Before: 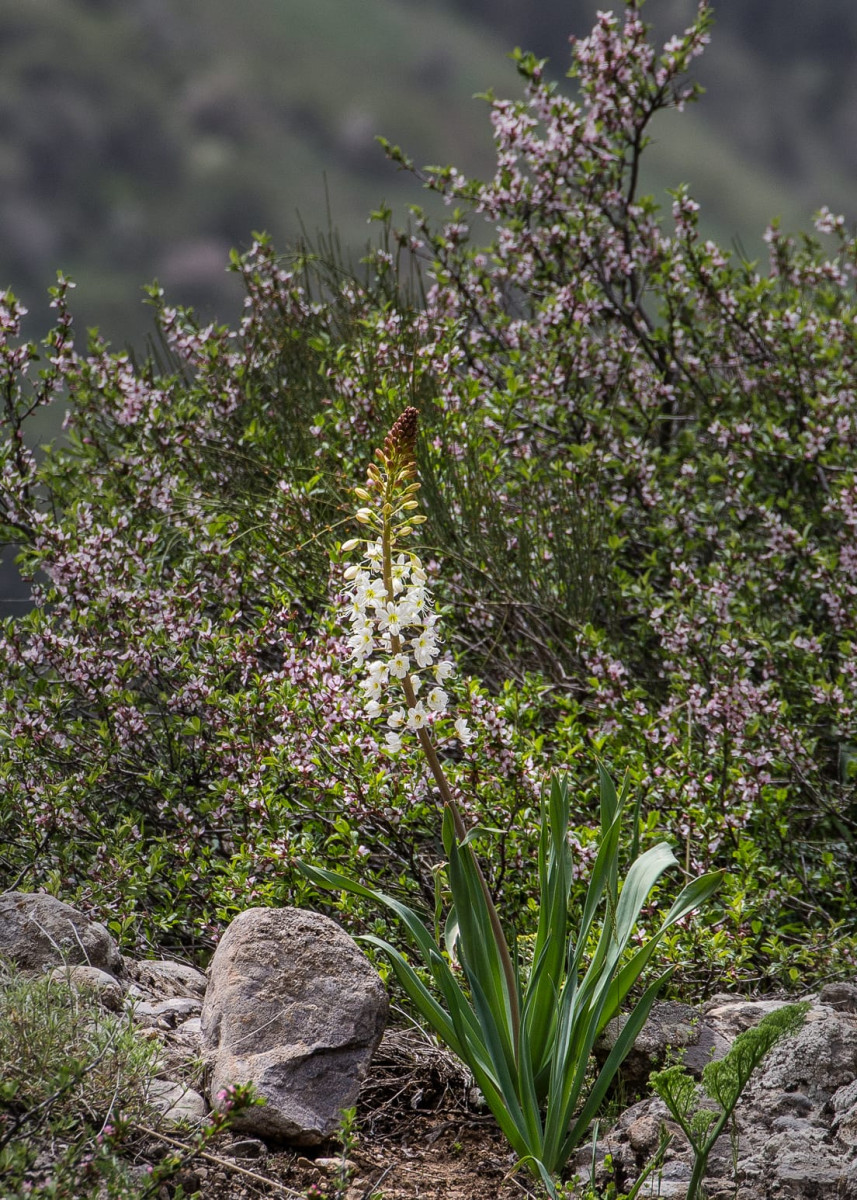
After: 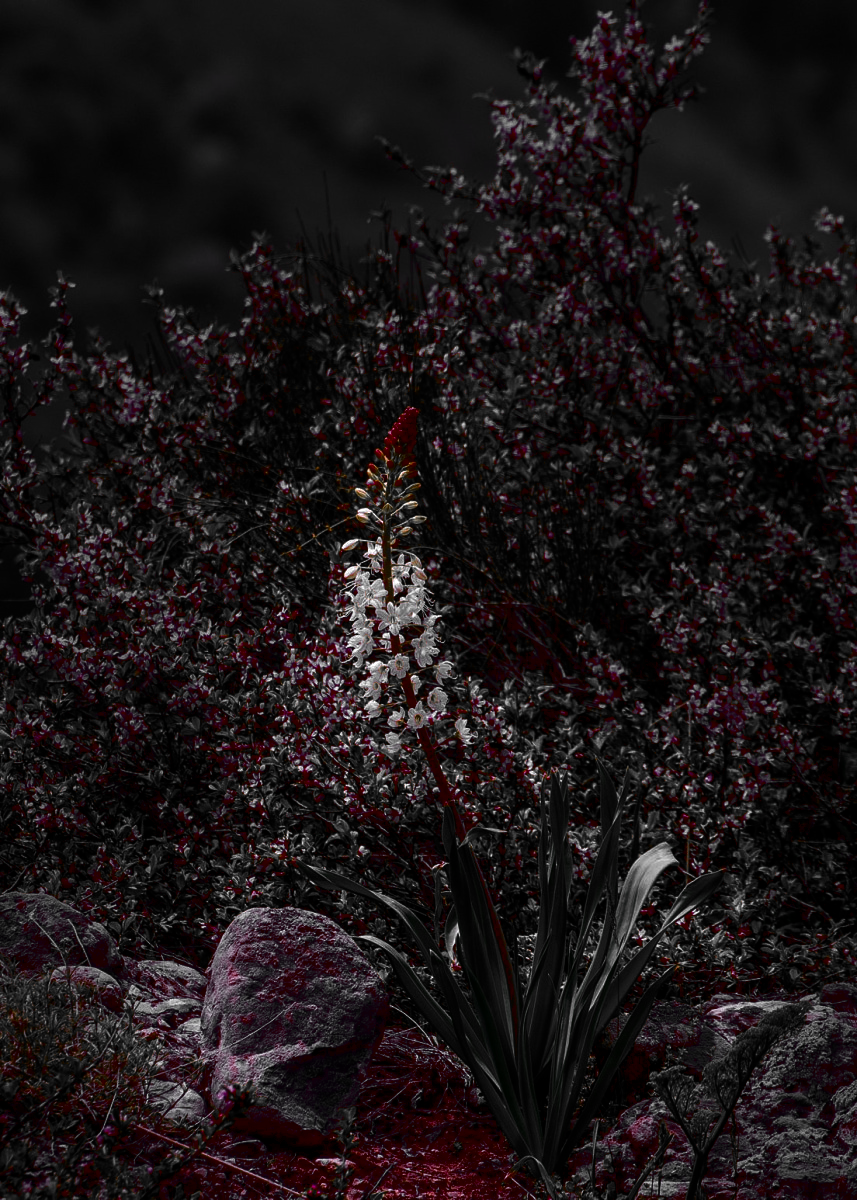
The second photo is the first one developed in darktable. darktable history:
color zones: curves: ch0 [(0, 0.497) (0.096, 0.361) (0.221, 0.538) (0.429, 0.5) (0.571, 0.5) (0.714, 0.5) (0.857, 0.5) (1, 0.497)]; ch1 [(0, 0.5) (0.143, 0.5) (0.257, -0.002) (0.429, 0.04) (0.571, -0.001) (0.714, -0.015) (0.857, 0.024) (1, 0.5)]
contrast brightness saturation: brightness -1, saturation 1
white balance: red 1.042, blue 1.17
